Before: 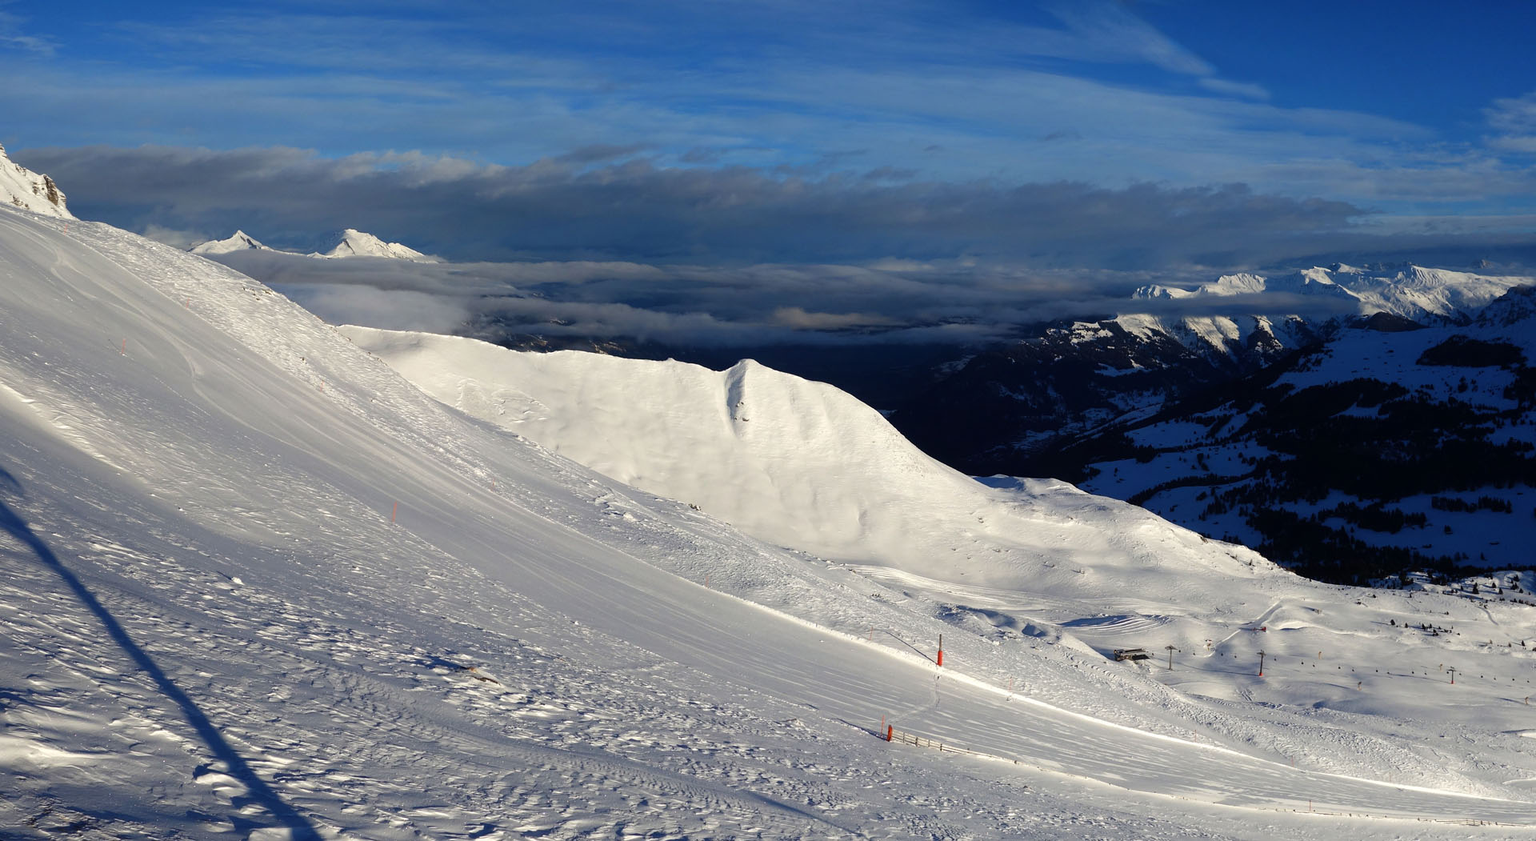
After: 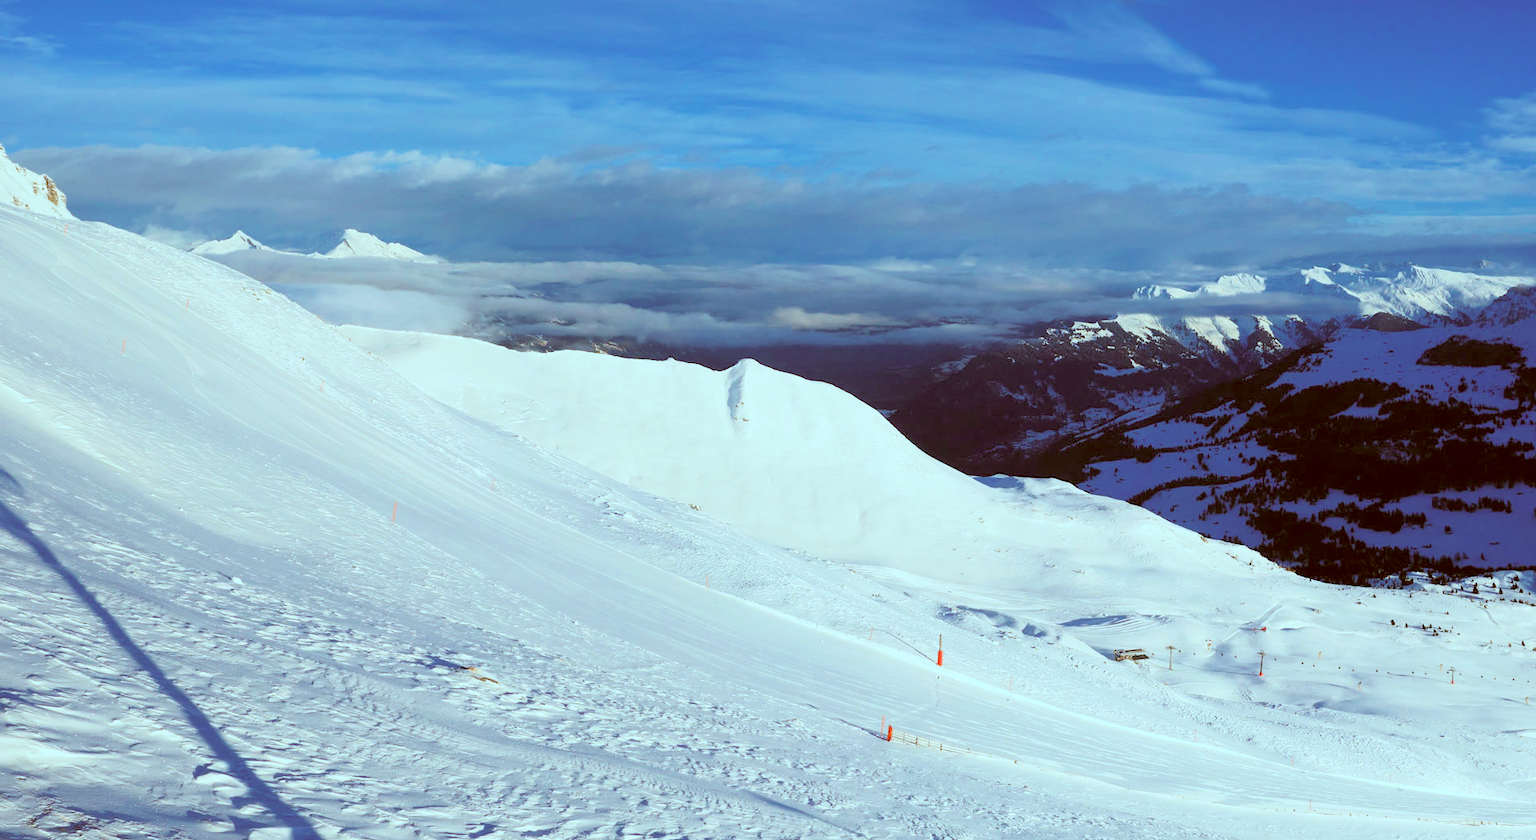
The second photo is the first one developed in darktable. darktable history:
color correction: highlights a* -14.62, highlights b* -16.22, shadows a* 10.12, shadows b* 29.4
tone equalizer: on, module defaults
filmic rgb: middle gray luminance 3.44%, black relative exposure -5.92 EV, white relative exposure 6.33 EV, threshold 6 EV, dynamic range scaling 22.4%, target black luminance 0%, hardness 2.33, latitude 45.85%, contrast 0.78, highlights saturation mix 100%, shadows ↔ highlights balance 0.033%, add noise in highlights 0, preserve chrominance max RGB, color science v3 (2019), use custom middle-gray values true, iterations of high-quality reconstruction 0, contrast in highlights soft, enable highlight reconstruction true
rotate and perspective: automatic cropping off
